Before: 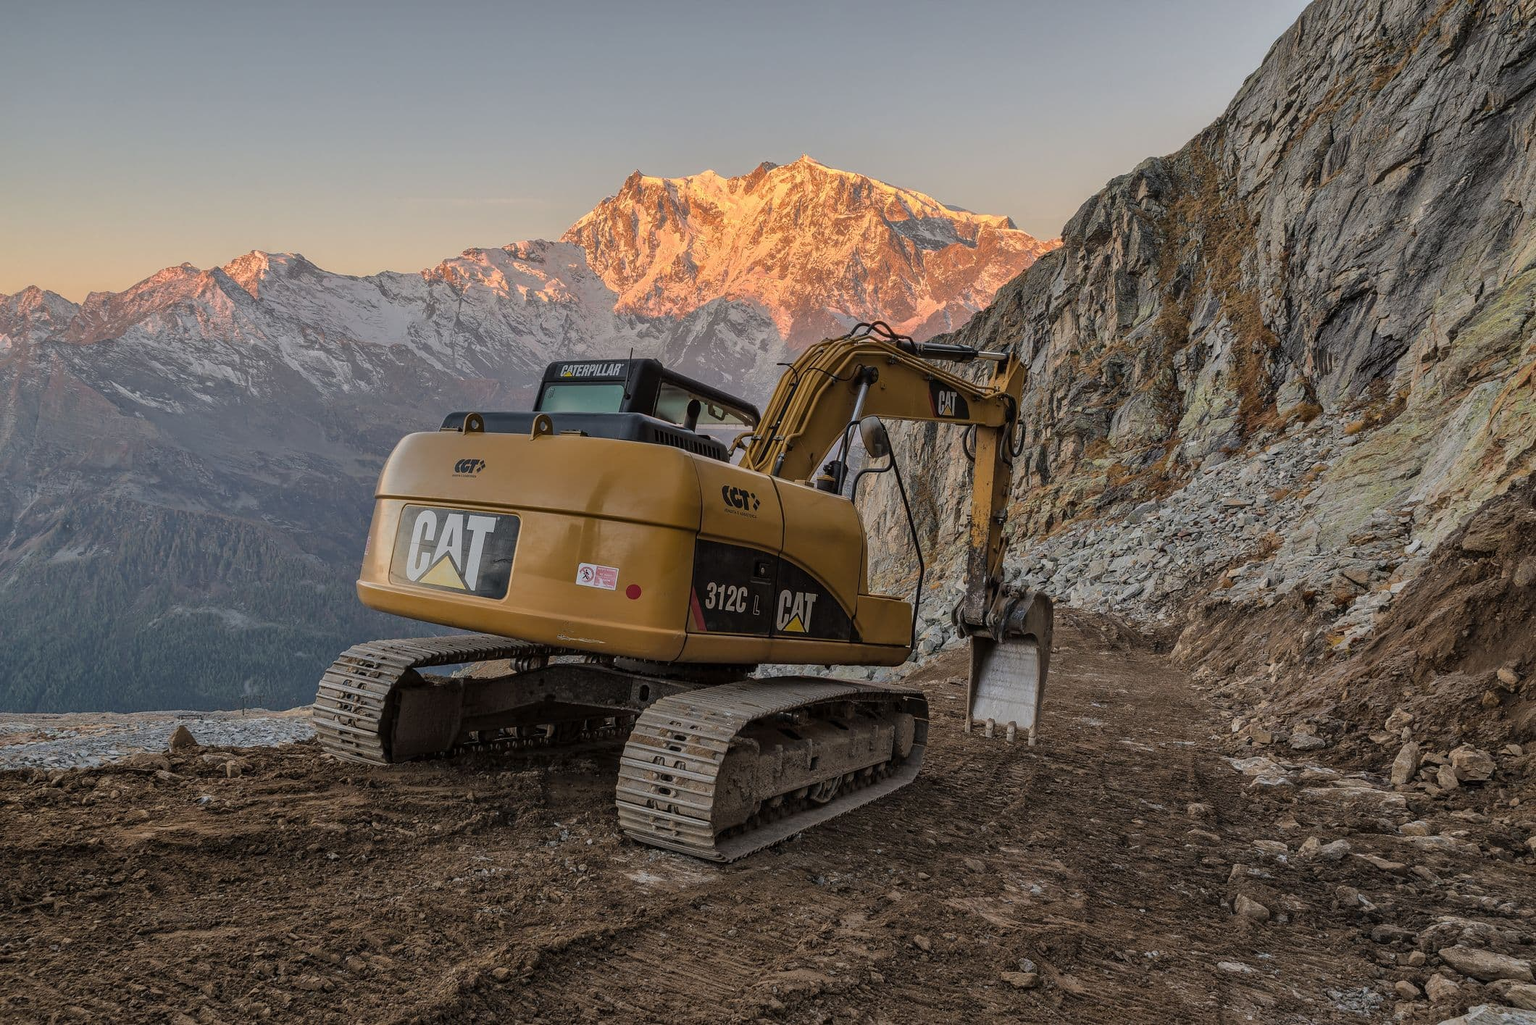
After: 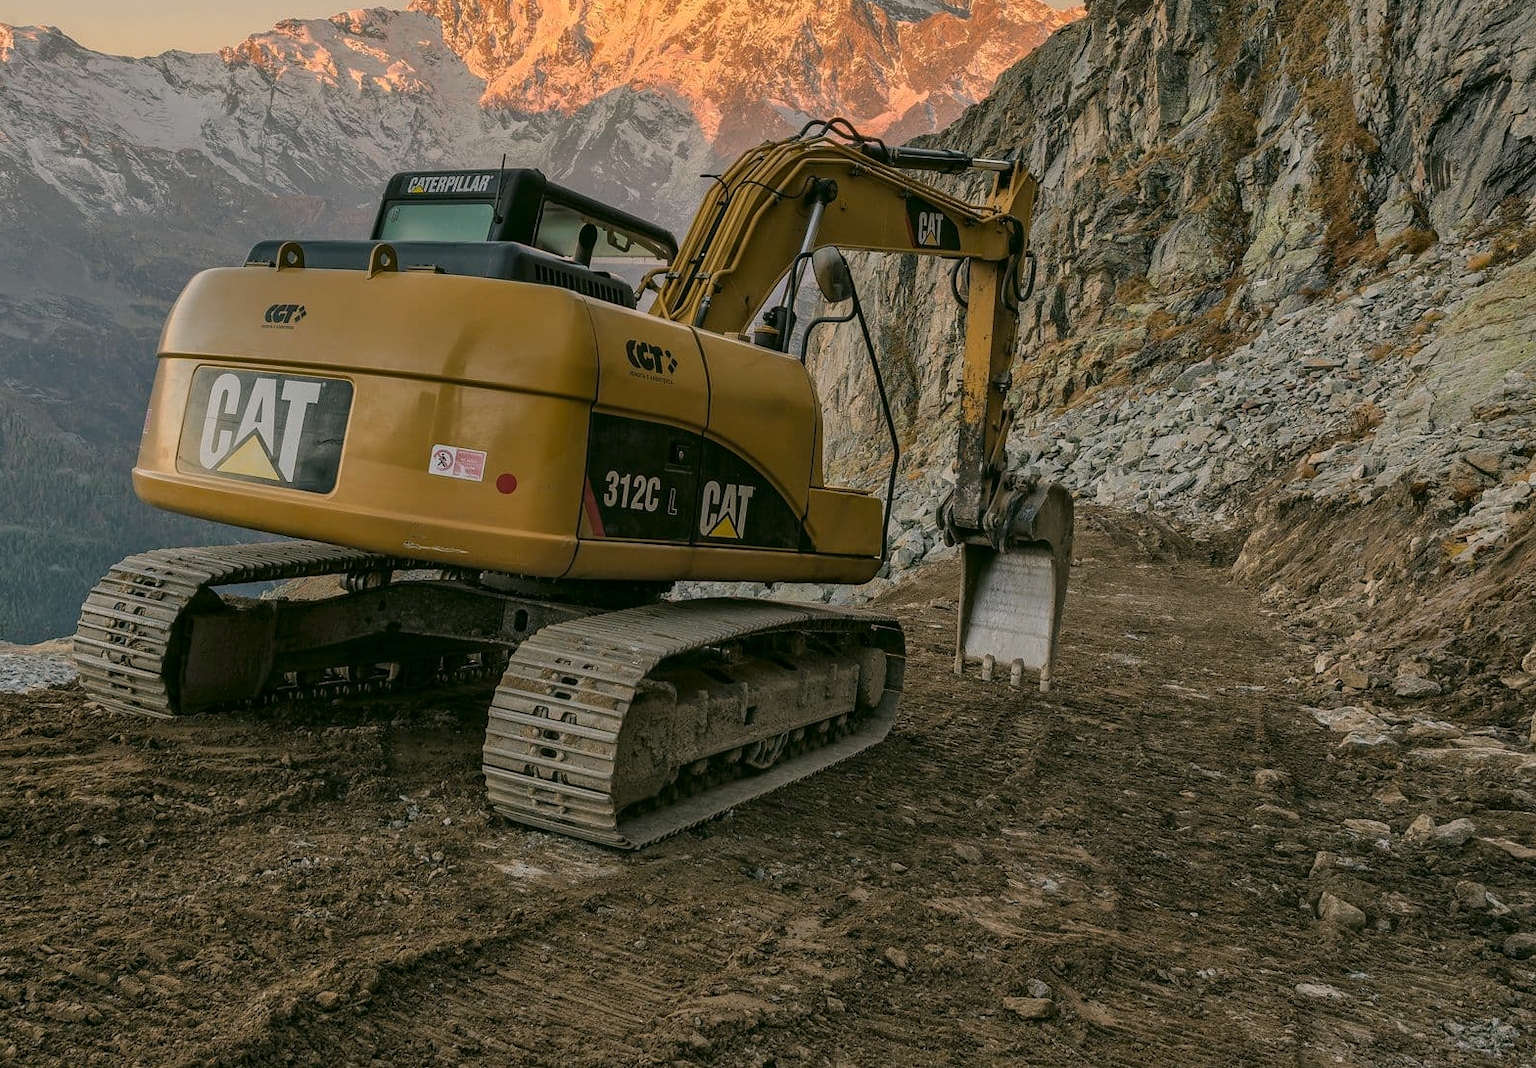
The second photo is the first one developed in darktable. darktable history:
color correction: highlights a* 4.02, highlights b* 4.98, shadows a* -7.55, shadows b* 4.98
crop: left 16.871%, top 22.857%, right 9.116%
